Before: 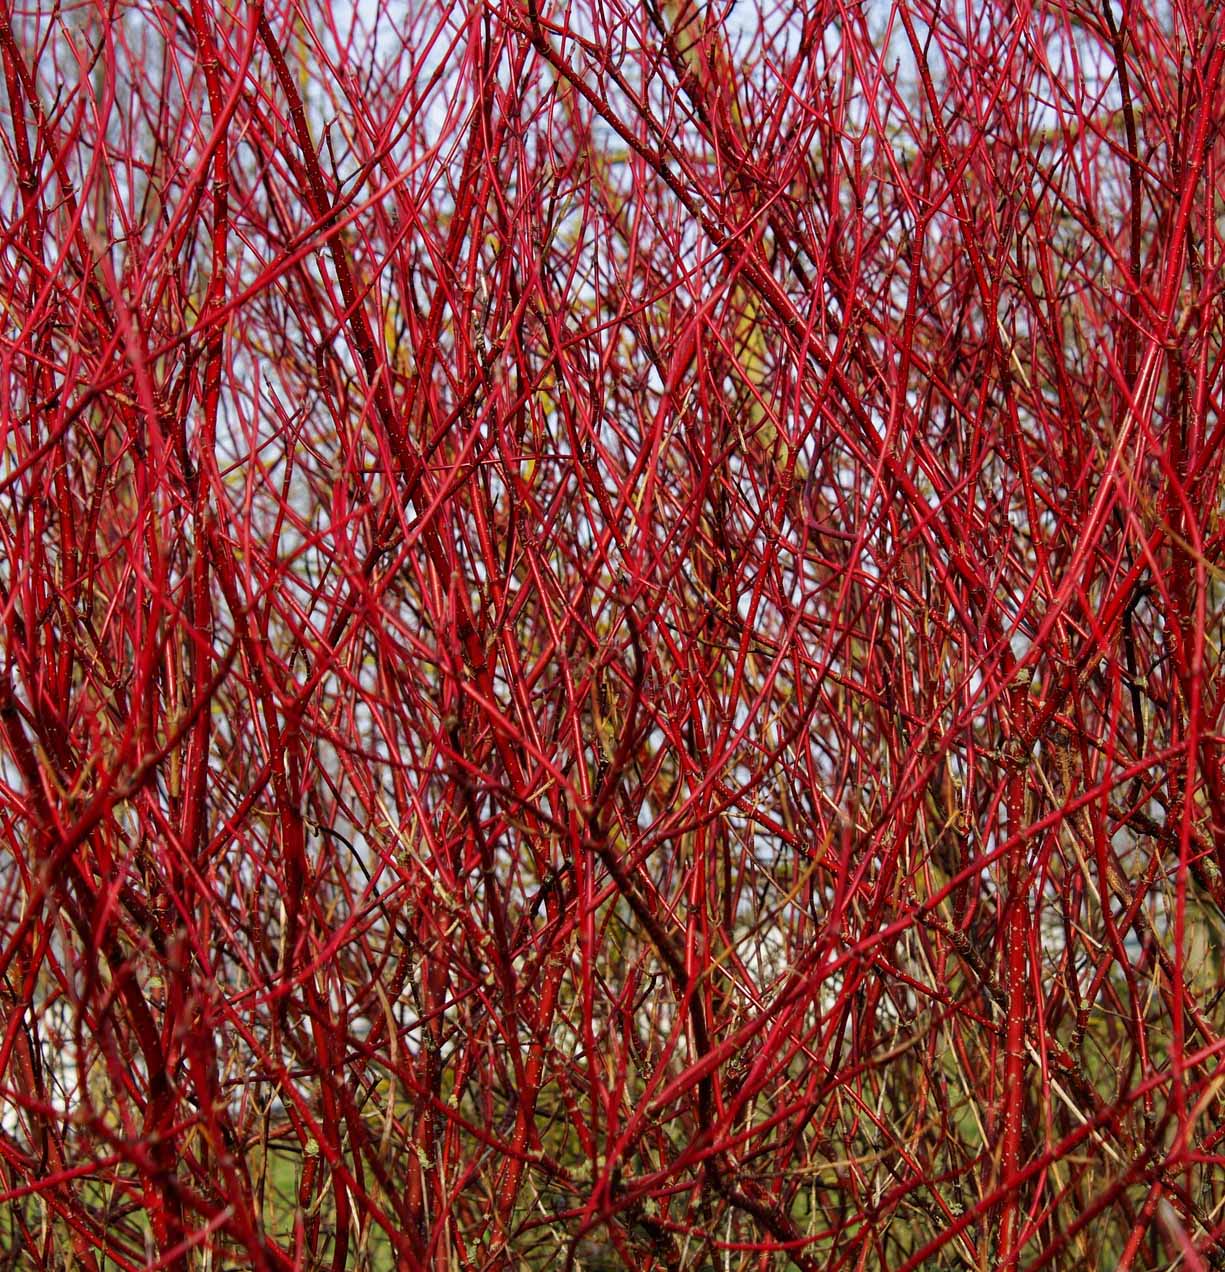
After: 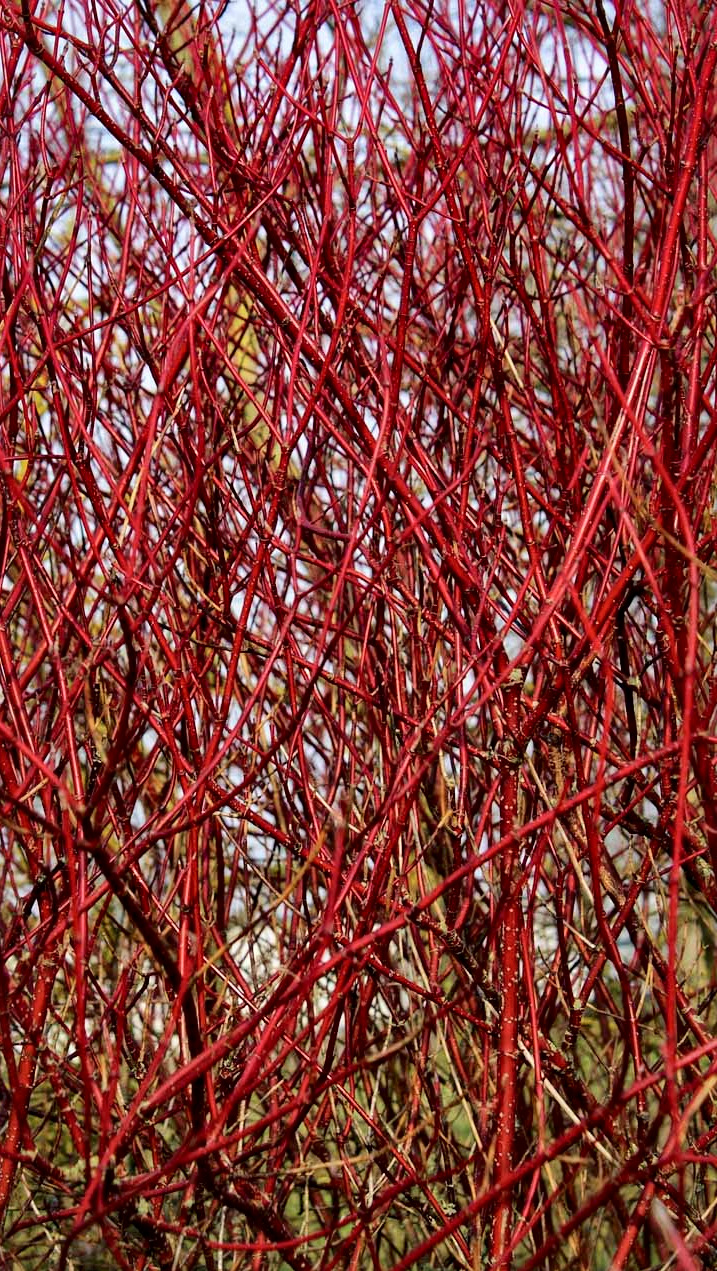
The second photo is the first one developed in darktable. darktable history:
local contrast: mode bilateral grid, contrast 20, coarseness 50, detail 179%, midtone range 0.2
crop: left 41.402%
